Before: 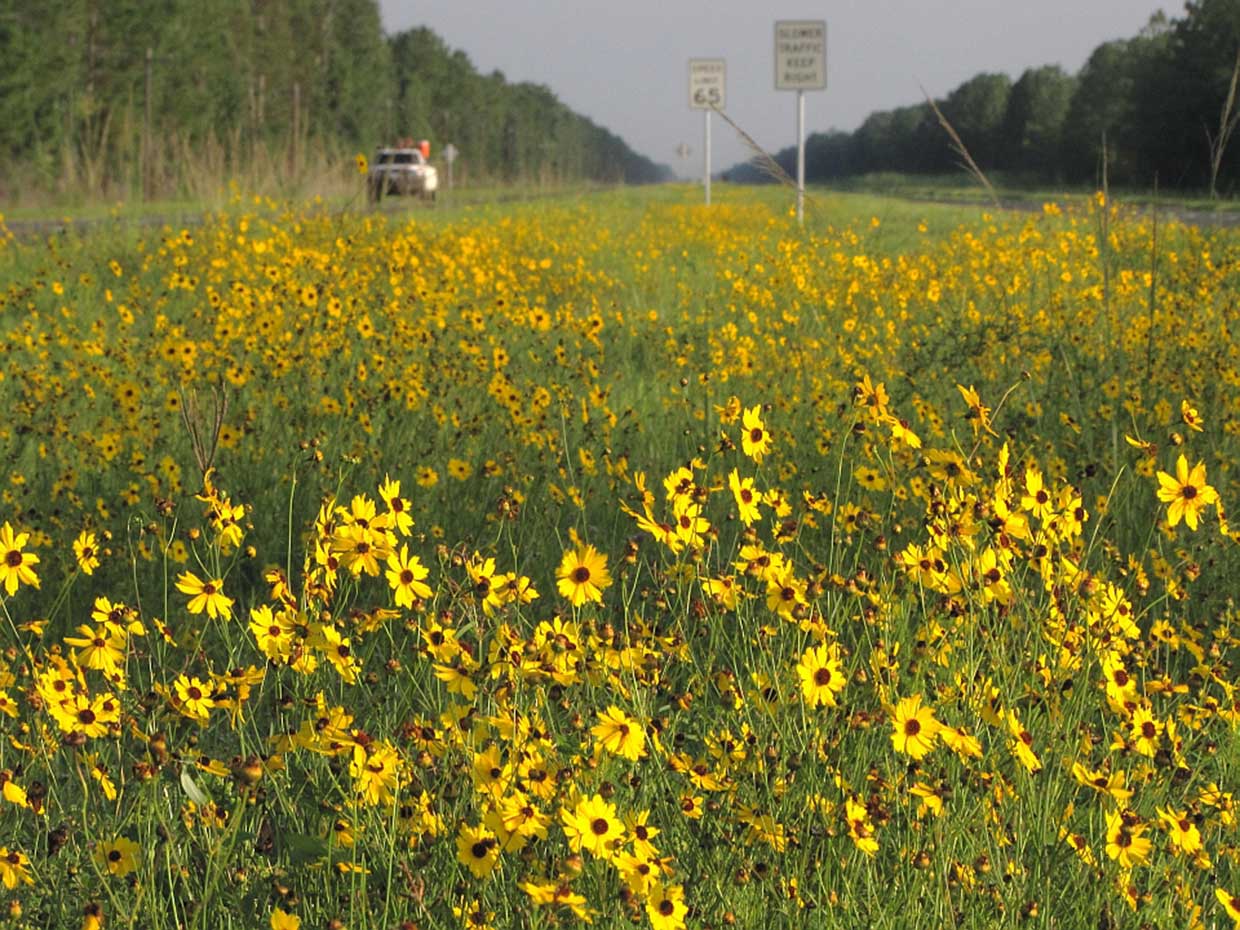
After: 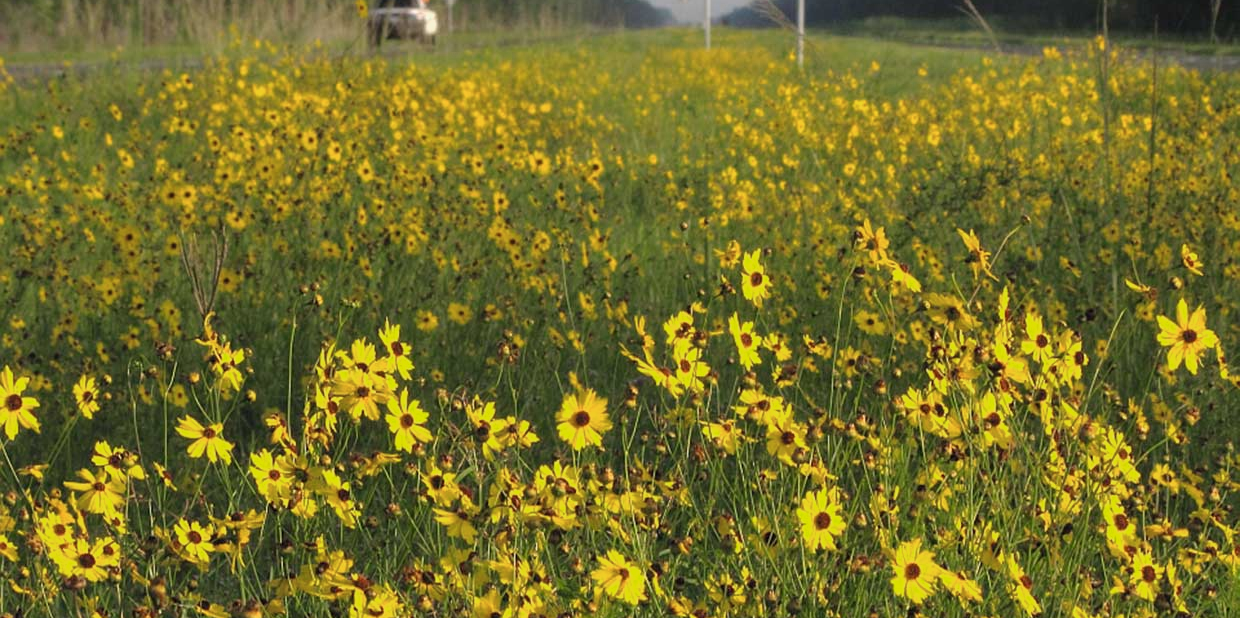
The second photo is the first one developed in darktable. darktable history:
crop: top 16.776%, bottom 16.697%
color zones: curves: ch0 [(0, 0.558) (0.143, 0.548) (0.286, 0.447) (0.429, 0.259) (0.571, 0.5) (0.714, 0.5) (0.857, 0.593) (1, 0.558)]; ch1 [(0, 0.543) (0.01, 0.544) (0.12, 0.492) (0.248, 0.458) (0.5, 0.534) (0.748, 0.5) (0.99, 0.469) (1, 0.543)]; ch2 [(0, 0.507) (0.143, 0.522) (0.286, 0.505) (0.429, 0.5) (0.571, 0.5) (0.714, 0.5) (0.857, 0.5) (1, 0.507)]
